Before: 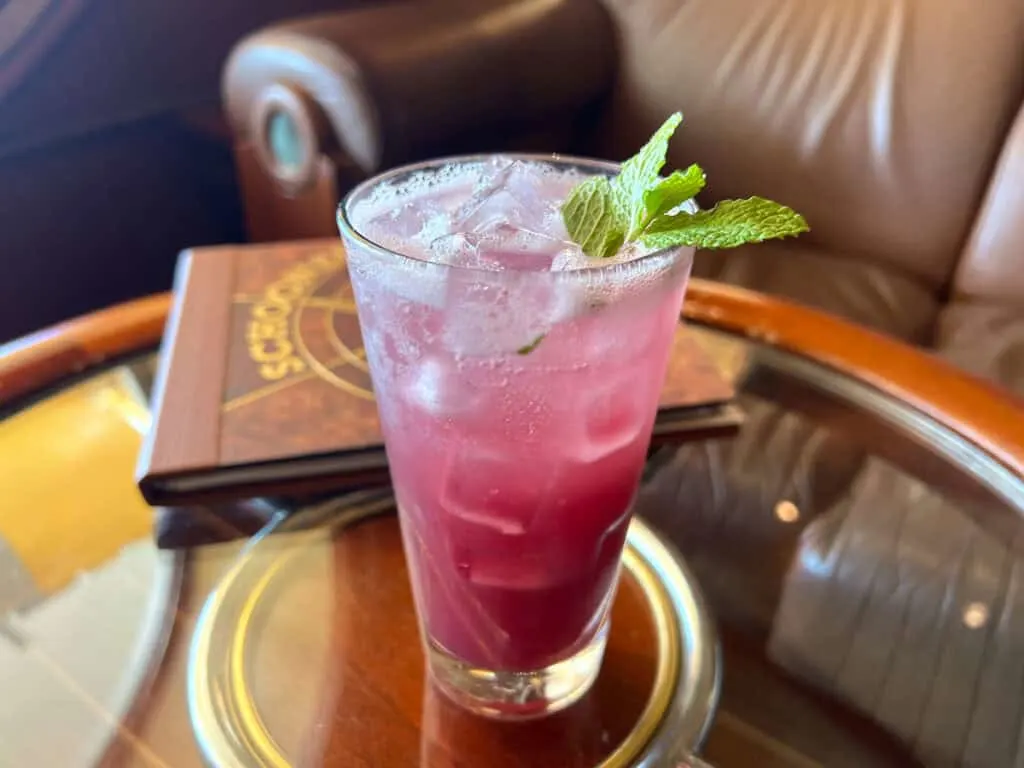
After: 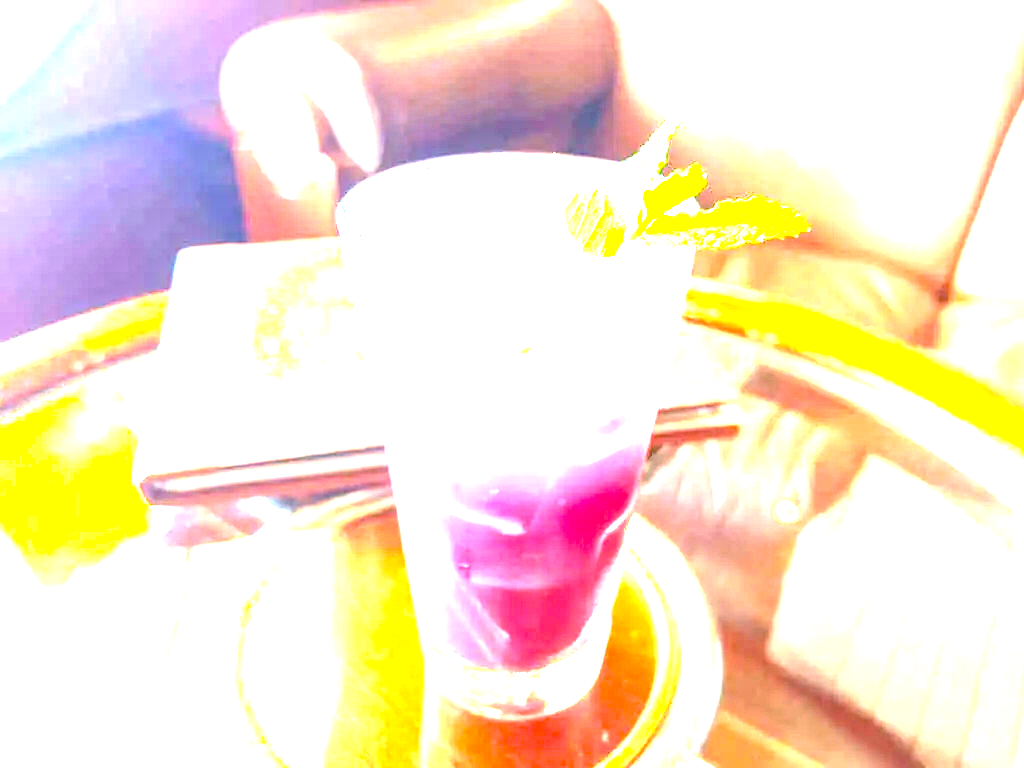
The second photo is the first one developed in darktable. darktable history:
exposure: black level correction 0, exposure 4 EV, compensate exposure bias true, compensate highlight preservation false
color correction: highlights b* 3
local contrast: detail 110%
